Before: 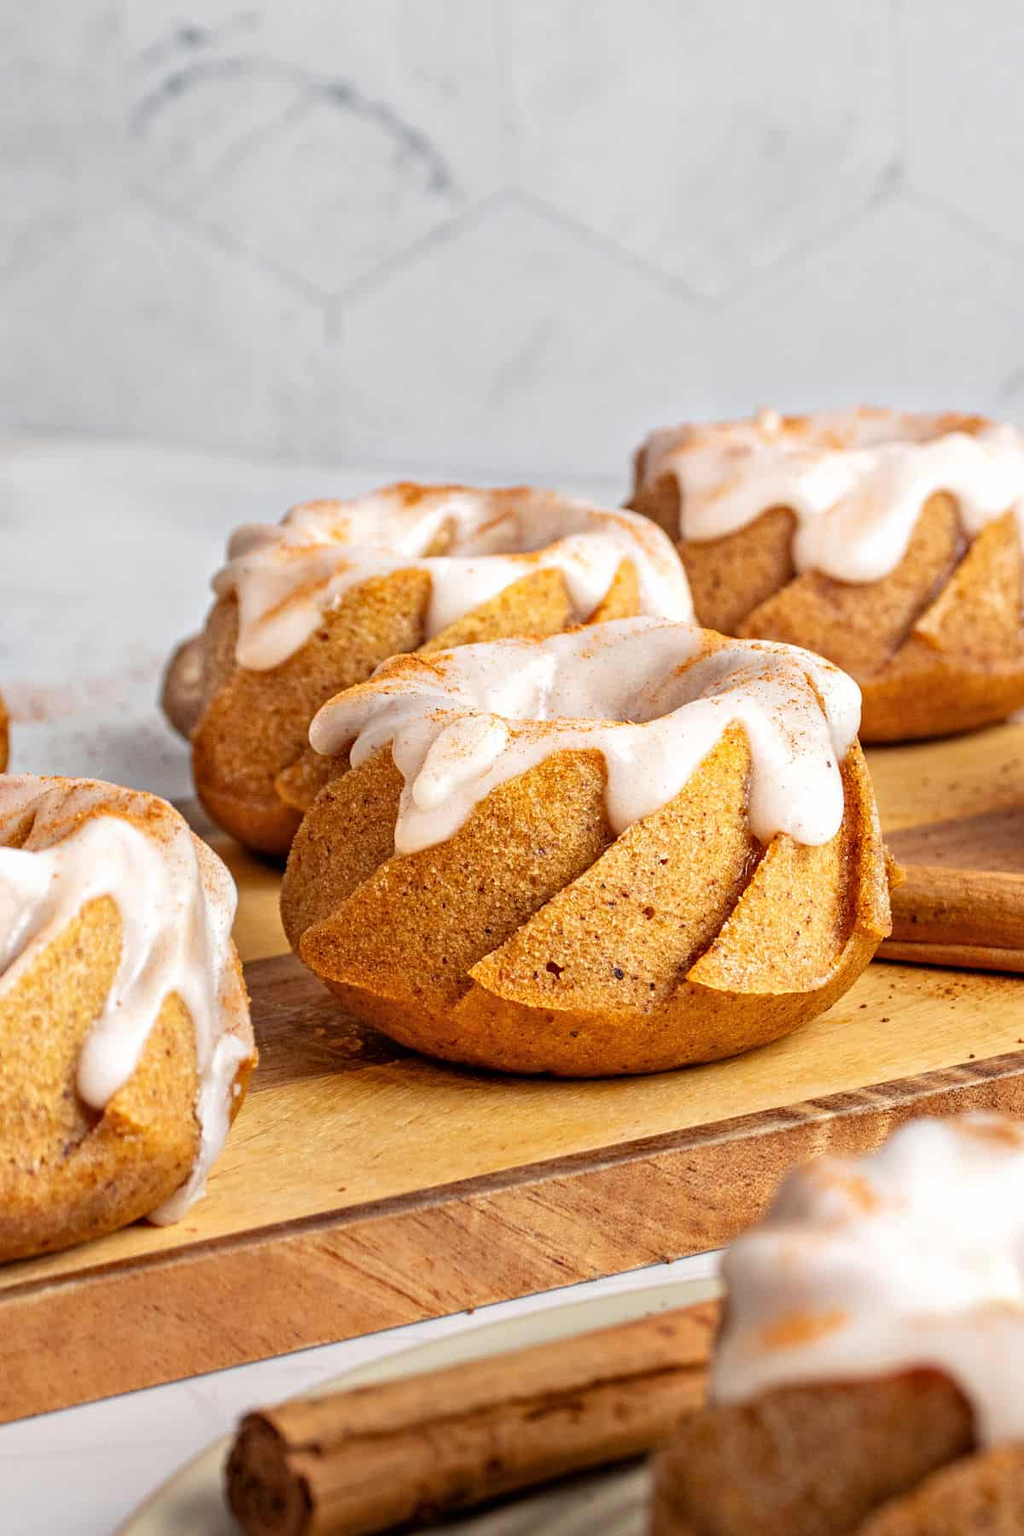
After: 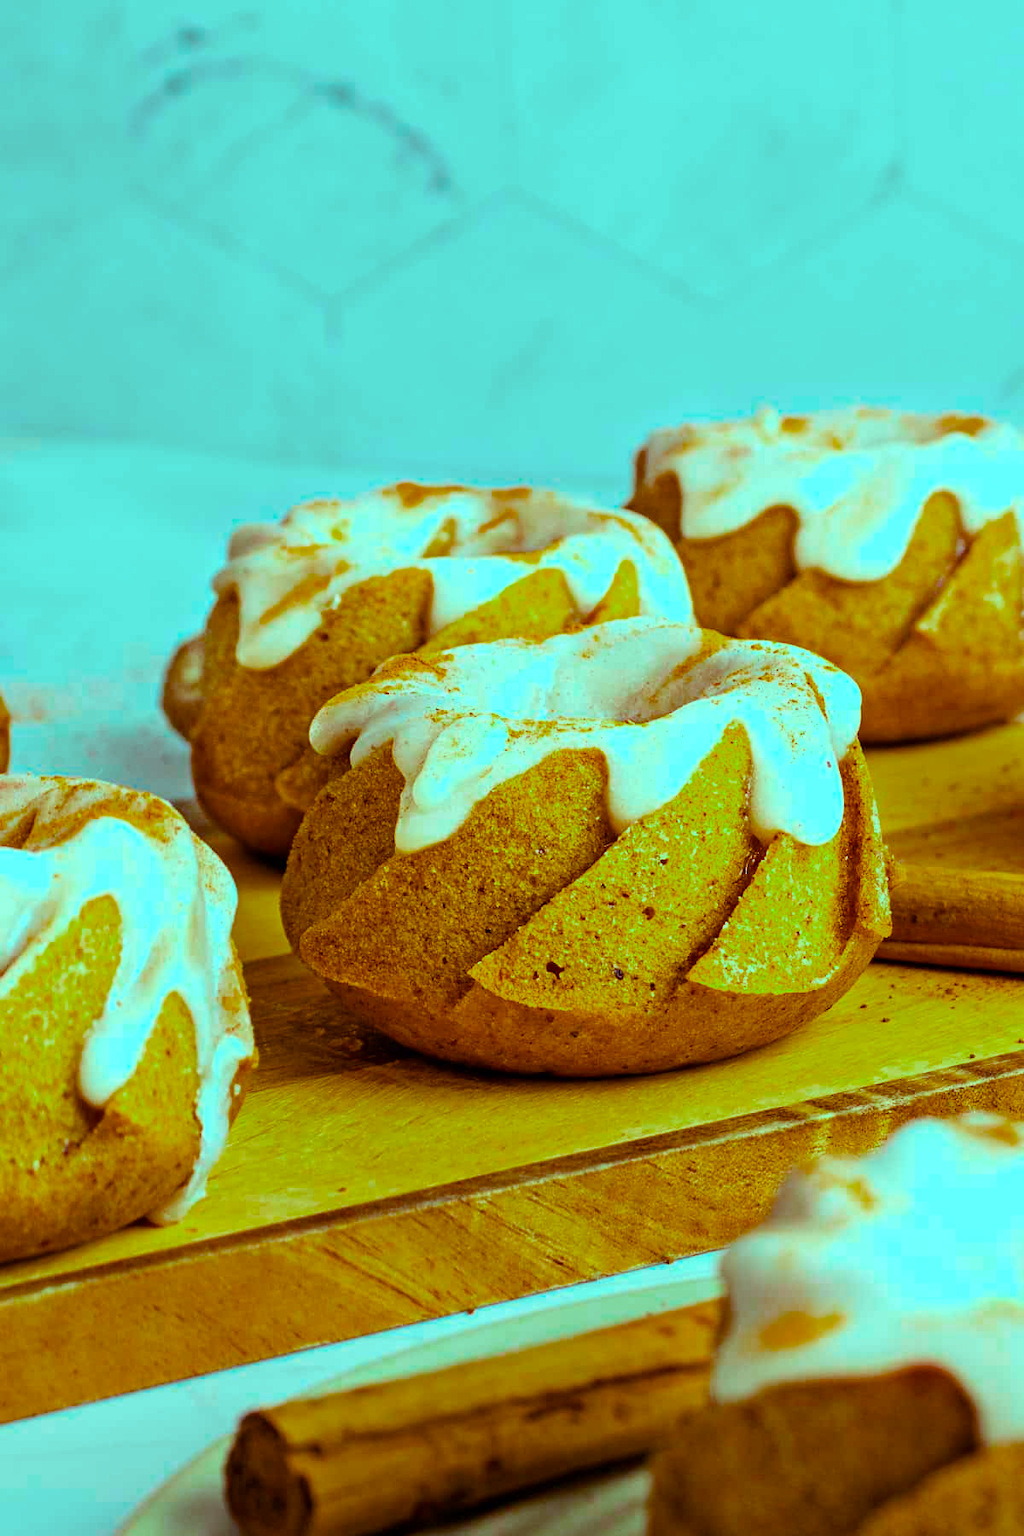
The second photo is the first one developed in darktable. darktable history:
color balance rgb: highlights gain › chroma 7.581%, highlights gain › hue 188.03°, linear chroma grading › global chroma 19.489%, perceptual saturation grading › global saturation 30.826%, global vibrance 6.734%, saturation formula JzAzBz (2021)
